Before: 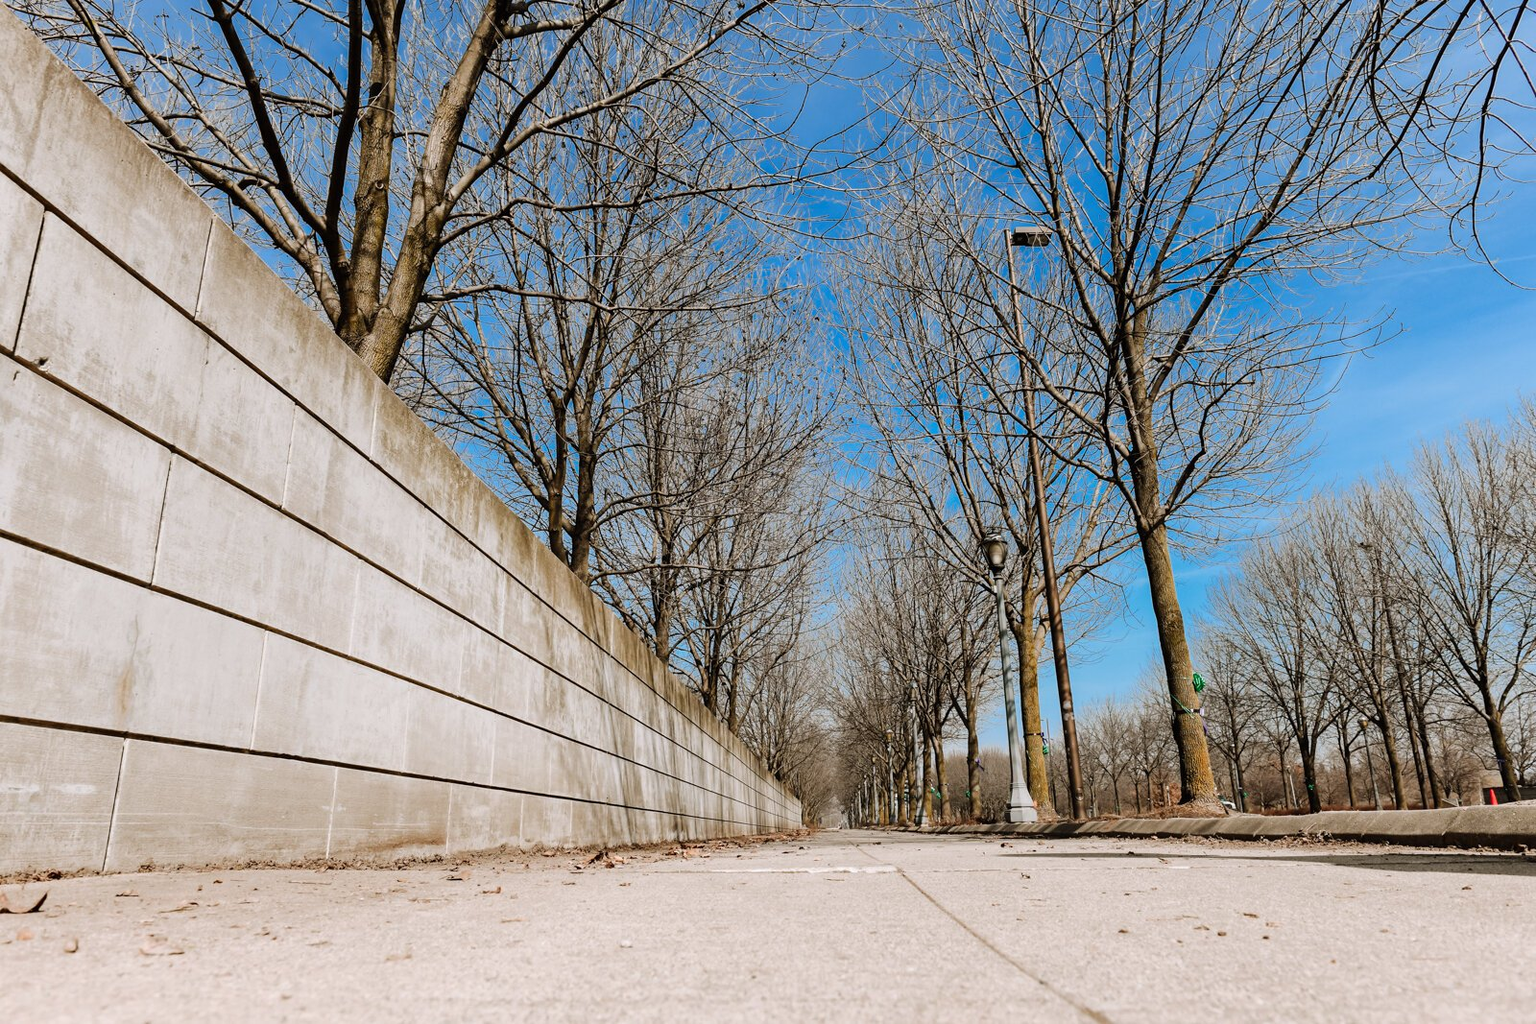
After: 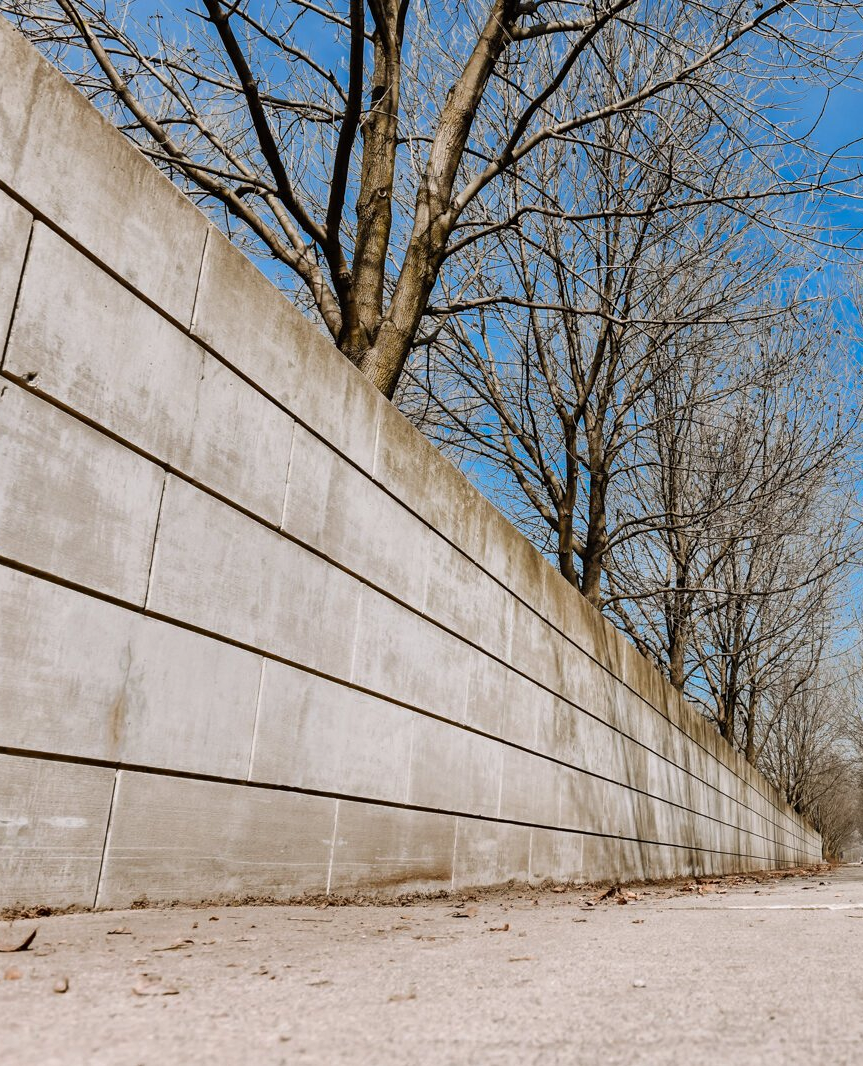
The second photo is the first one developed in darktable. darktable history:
crop: left 0.864%, right 45.197%, bottom 0.082%
shadows and highlights: soften with gaussian
